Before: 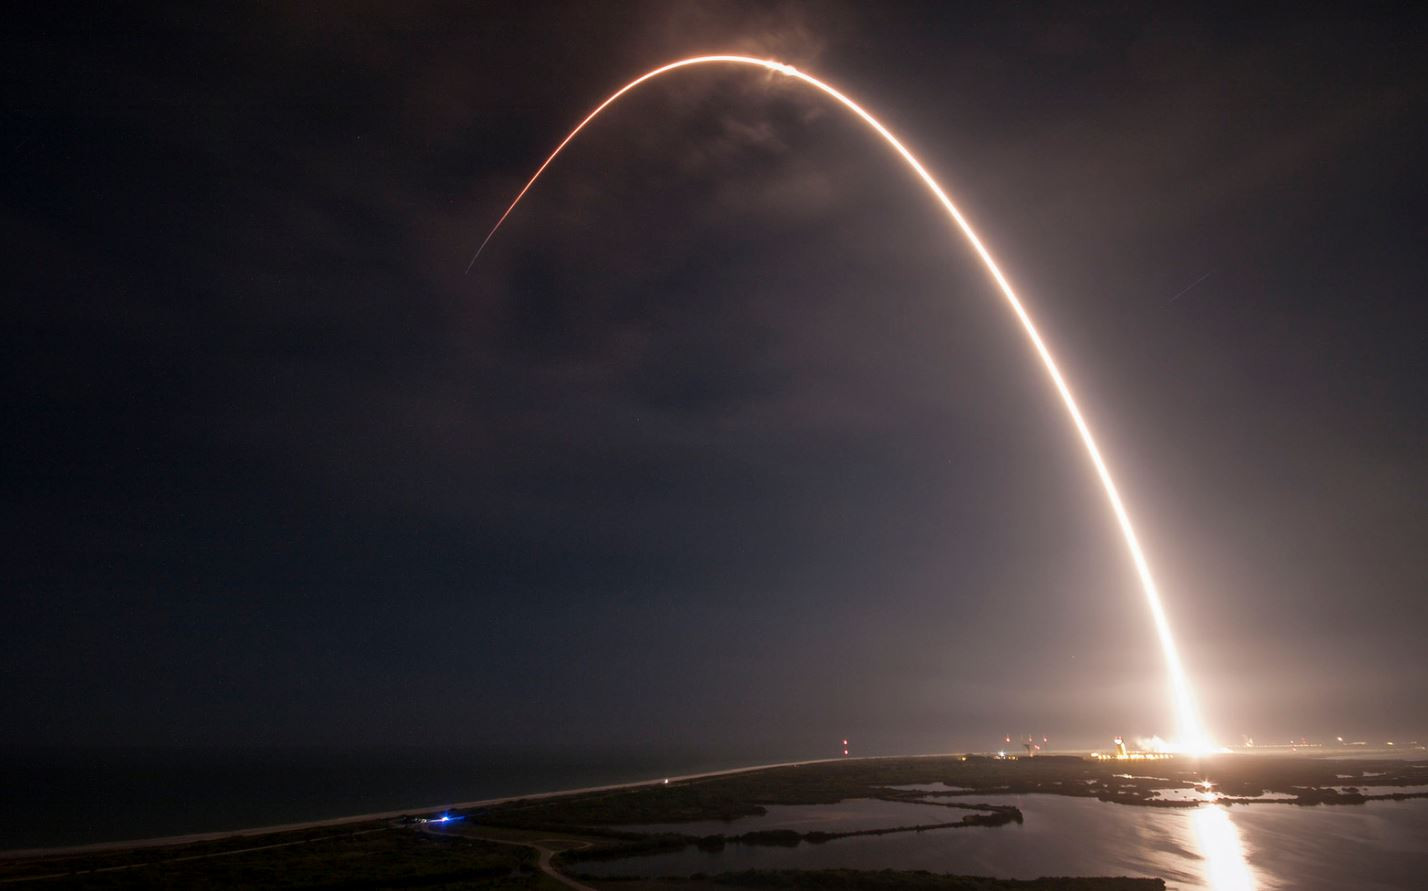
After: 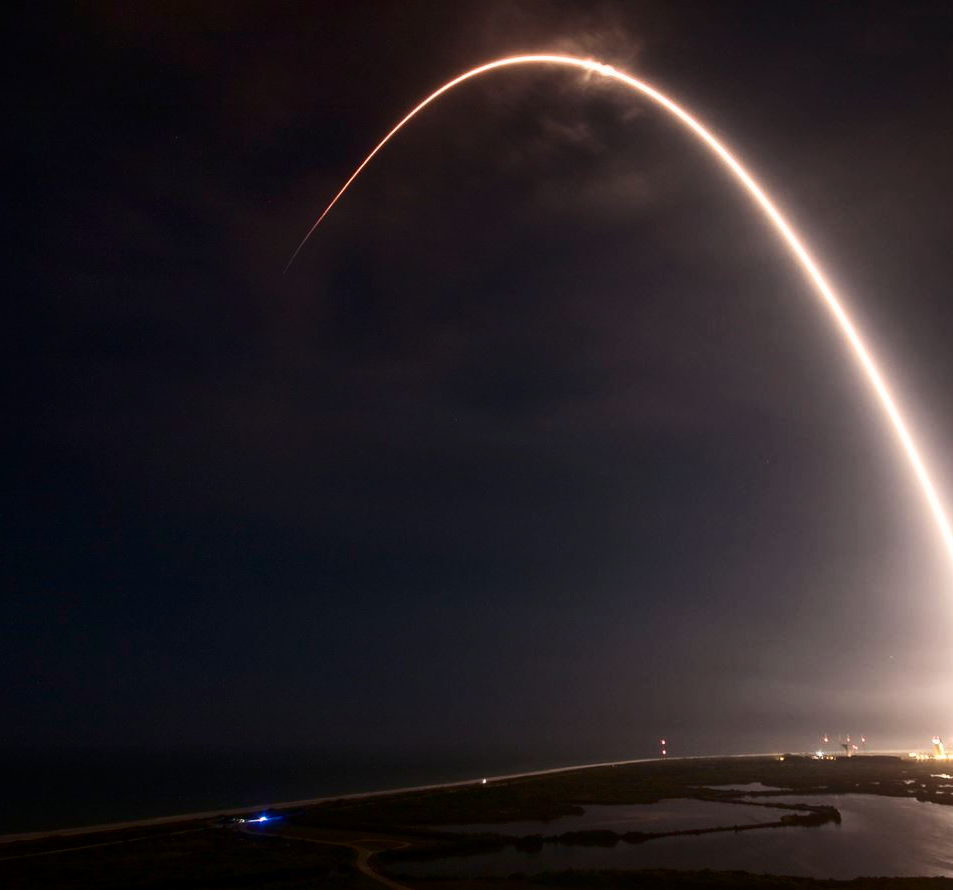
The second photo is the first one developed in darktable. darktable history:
crop and rotate: left 12.769%, right 20.489%
contrast brightness saturation: contrast 0.283
